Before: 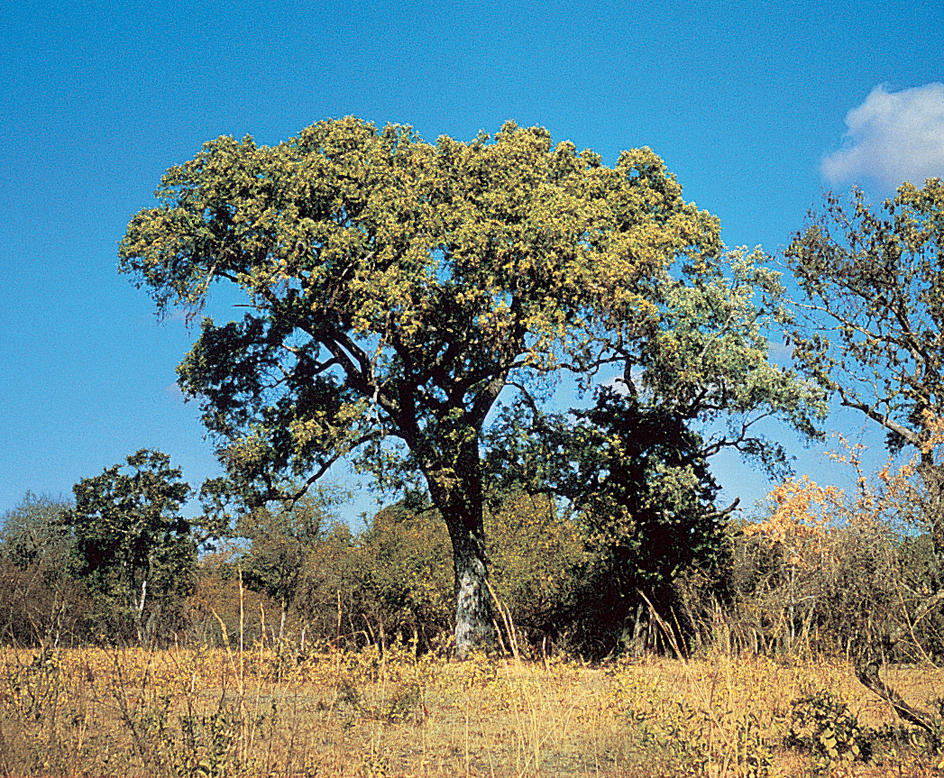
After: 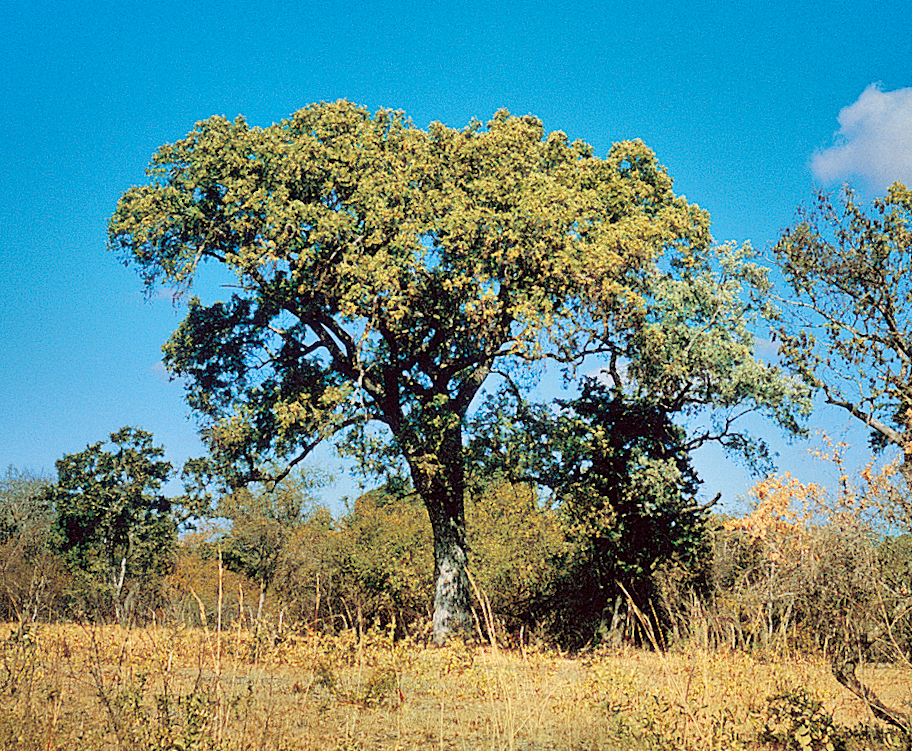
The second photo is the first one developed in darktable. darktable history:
contrast brightness saturation: contrast 0.054, brightness 0.062, saturation 0.015
base curve: curves: ch0 [(0, 0) (0.262, 0.32) (0.722, 0.705) (1, 1)], preserve colors none
shadows and highlights: white point adjustment 0.142, highlights -69.66, soften with gaussian
crop and rotate: angle -1.66°
color balance rgb: perceptual saturation grading › global saturation 20%, perceptual saturation grading › highlights -24.843%, perceptual saturation grading › shadows 50.104%, global vibrance 20%
